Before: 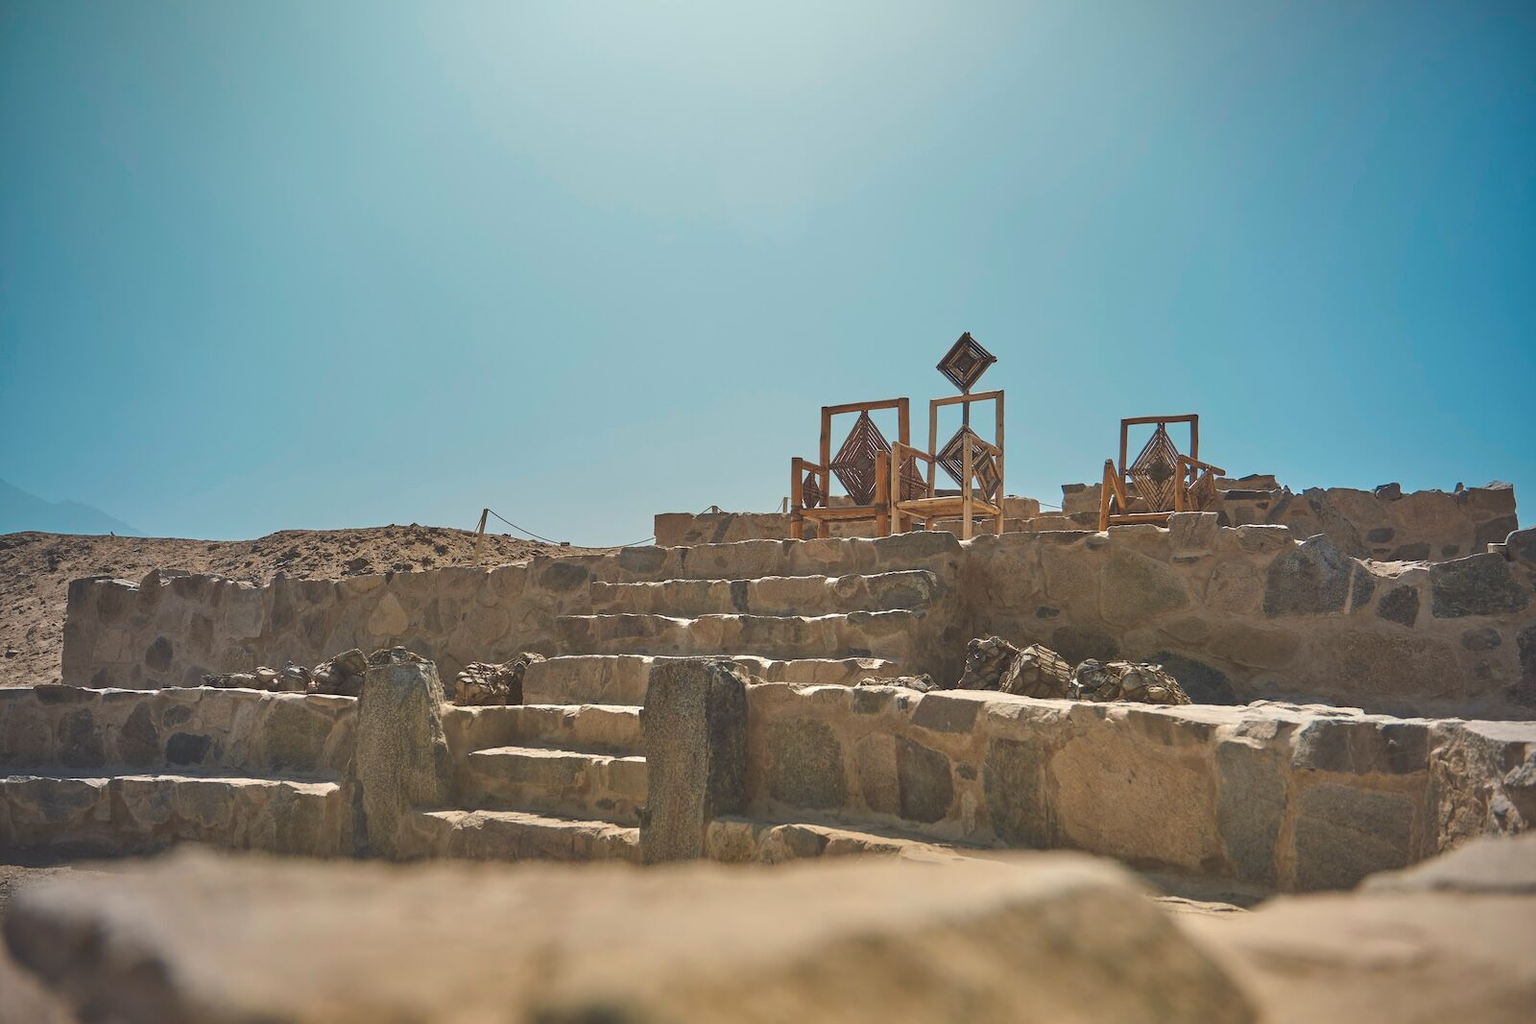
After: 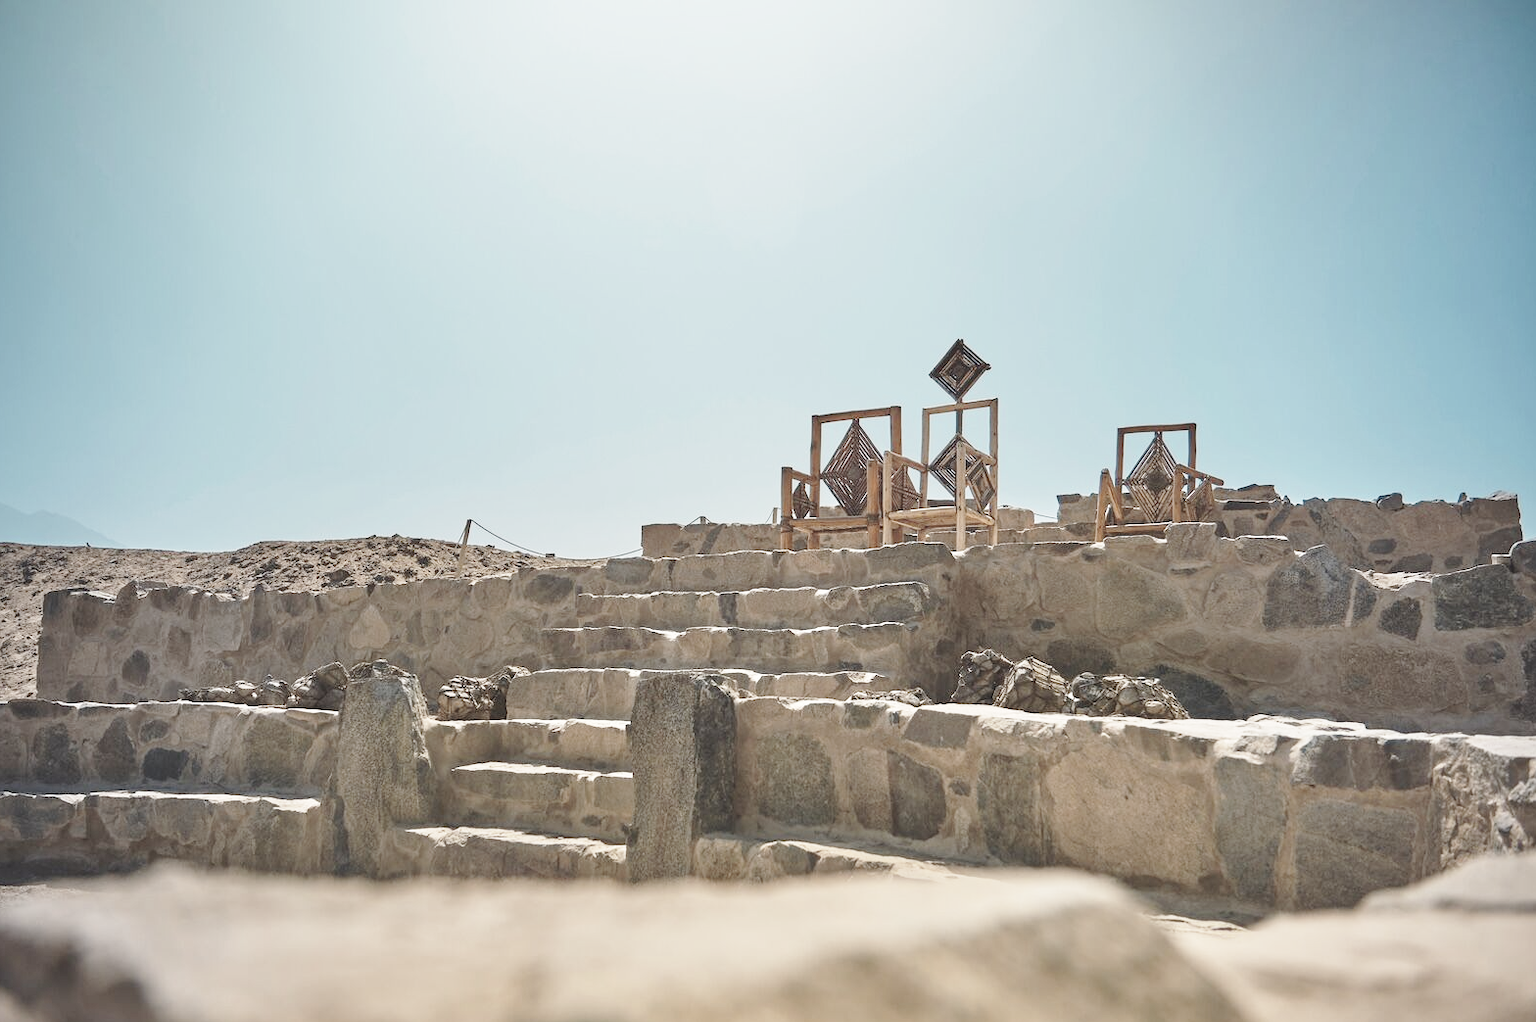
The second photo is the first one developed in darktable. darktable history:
color zones: curves: ch1 [(0, 0.292) (0.001, 0.292) (0.2, 0.264) (0.4, 0.248) (0.6, 0.248) (0.8, 0.264) (0.999, 0.292) (1, 0.292)]
crop: left 1.703%, right 0.271%, bottom 2.094%
base curve: curves: ch0 [(0, 0) (0.028, 0.03) (0.121, 0.232) (0.46, 0.748) (0.859, 0.968) (1, 1)], preserve colors none
